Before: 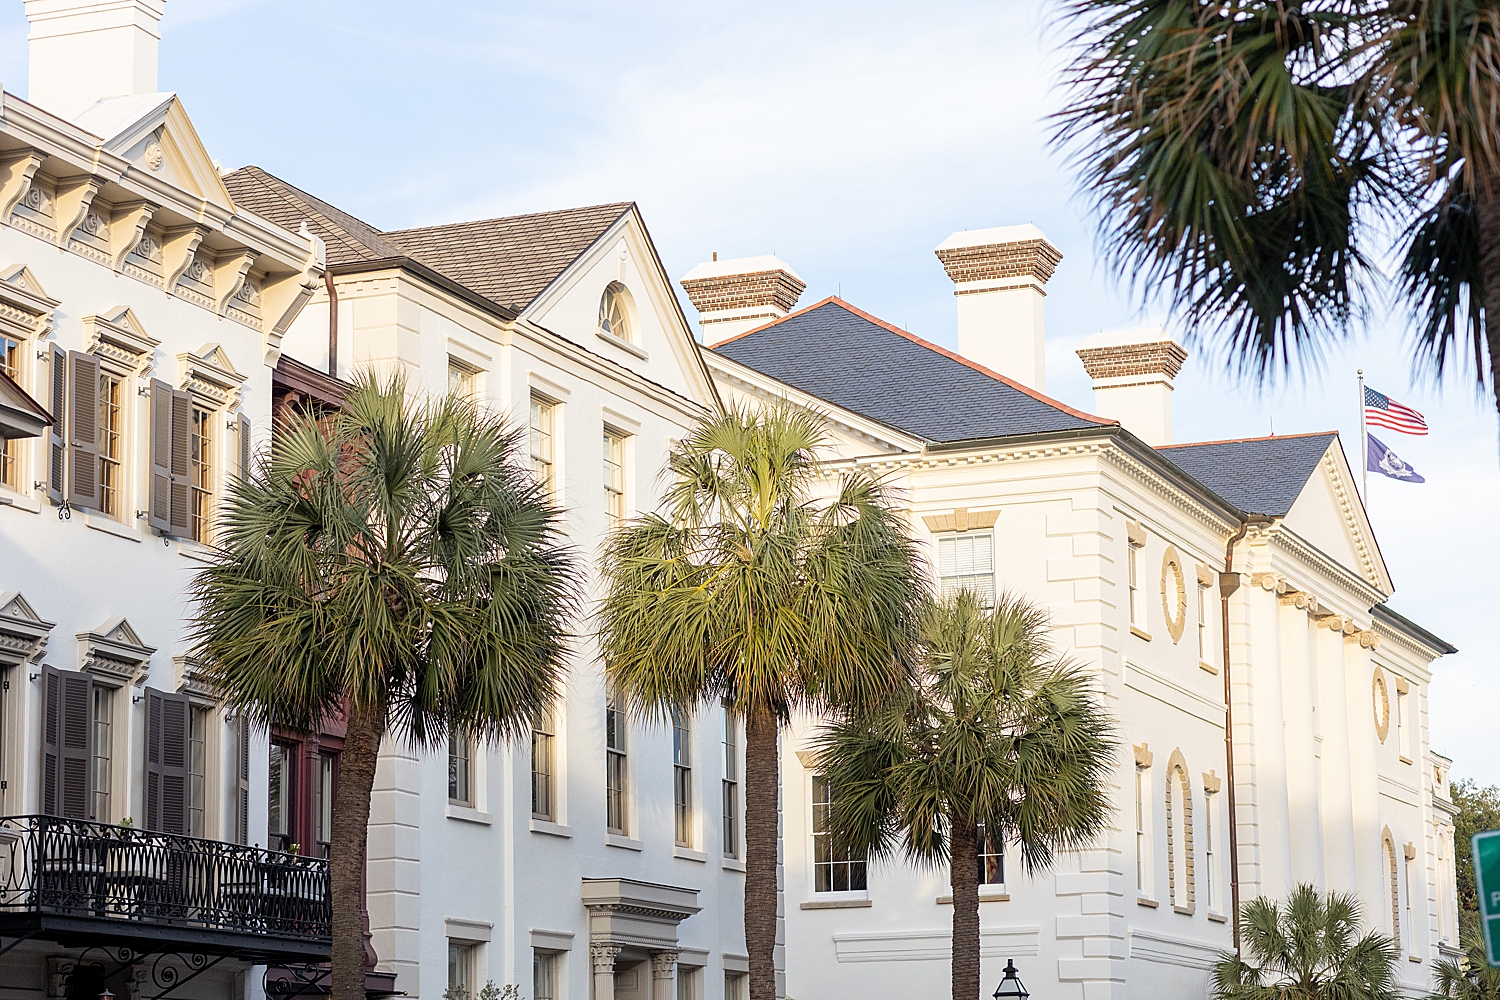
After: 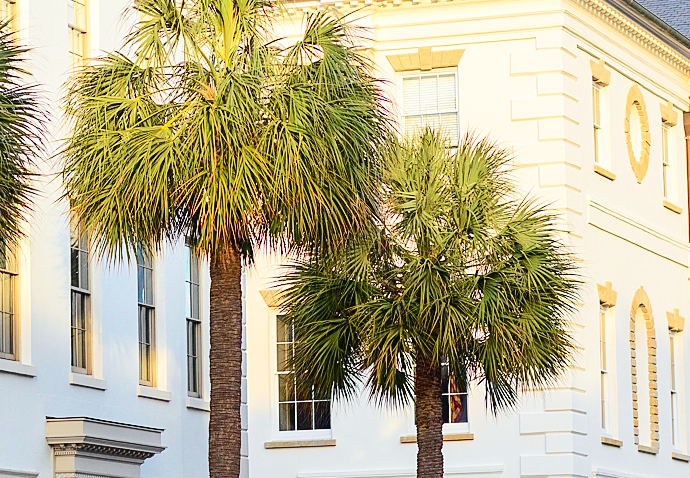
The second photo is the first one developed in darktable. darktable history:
crop: left 35.758%, top 46.134%, right 18.181%, bottom 5.991%
color zones: curves: ch0 [(0, 0.5) (0.143, 0.5) (0.286, 0.5) (0.429, 0.5) (0.571, 0.5) (0.714, 0.476) (0.857, 0.5) (1, 0.5)]; ch2 [(0, 0.5) (0.143, 0.5) (0.286, 0.5) (0.429, 0.5) (0.571, 0.5) (0.714, 0.487) (0.857, 0.5) (1, 0.5)]
velvia: strength 15.24%
tone curve: curves: ch0 [(0, 0.023) (0.103, 0.087) (0.277, 0.28) (0.438, 0.547) (0.546, 0.678) (0.735, 0.843) (0.994, 1)]; ch1 [(0, 0) (0.371, 0.261) (0.465, 0.42) (0.488, 0.477) (0.512, 0.513) (0.542, 0.581) (0.574, 0.647) (0.636, 0.747) (1, 1)]; ch2 [(0, 0) (0.369, 0.388) (0.449, 0.431) (0.478, 0.471) (0.516, 0.517) (0.575, 0.642) (0.649, 0.726) (1, 1)], color space Lab, independent channels, preserve colors none
